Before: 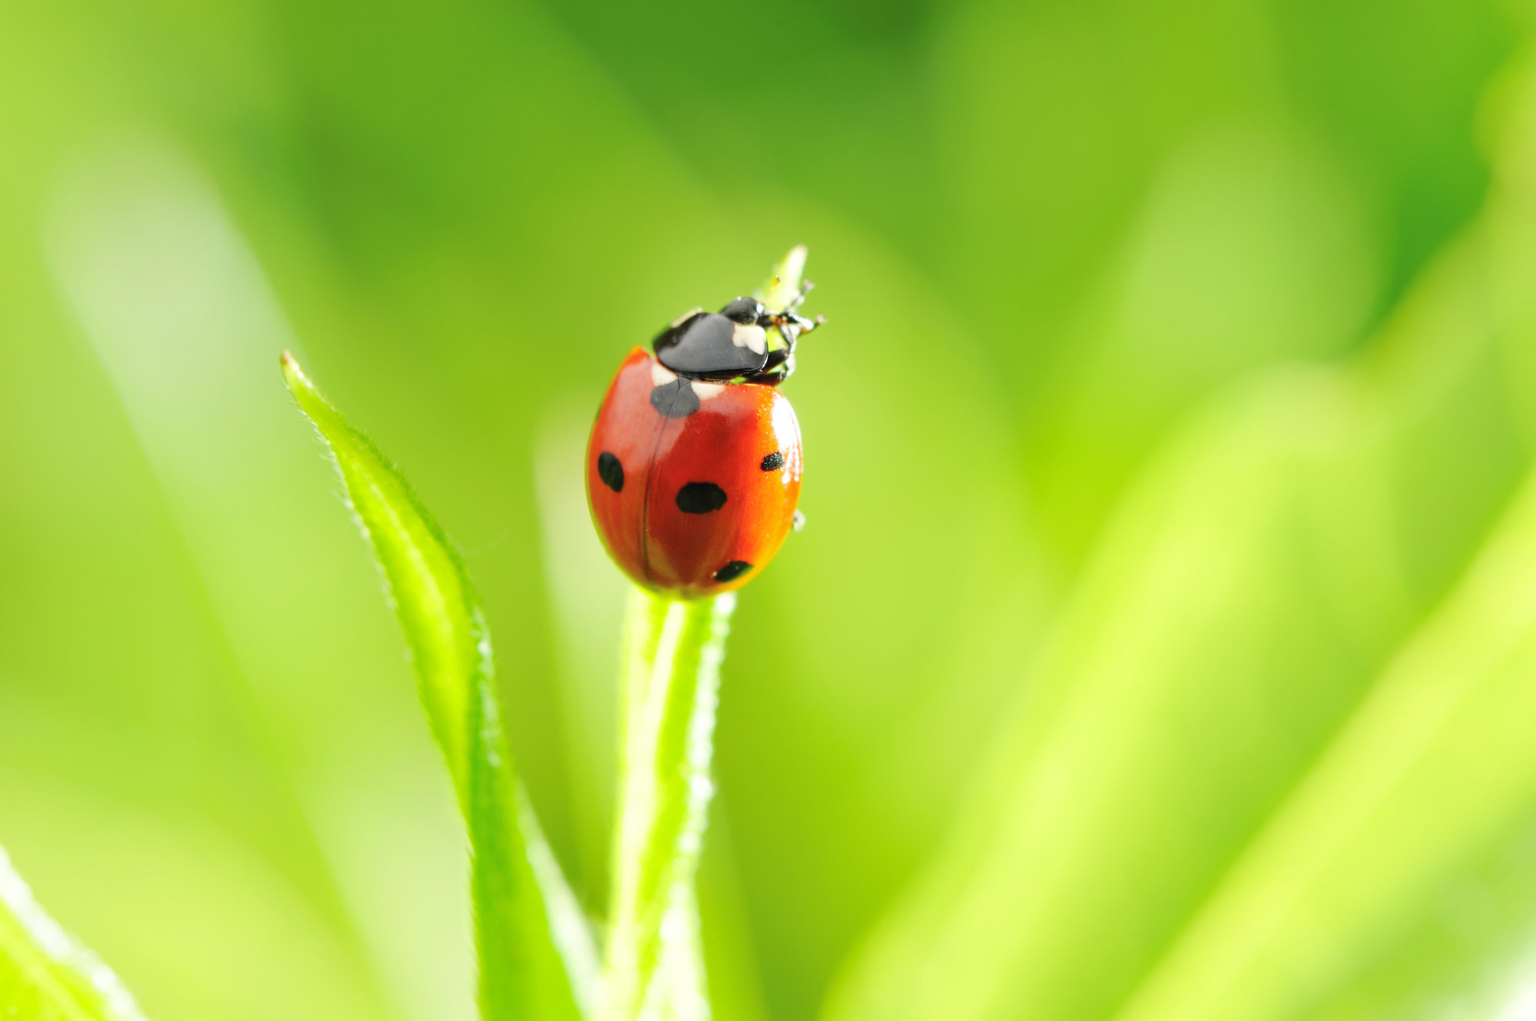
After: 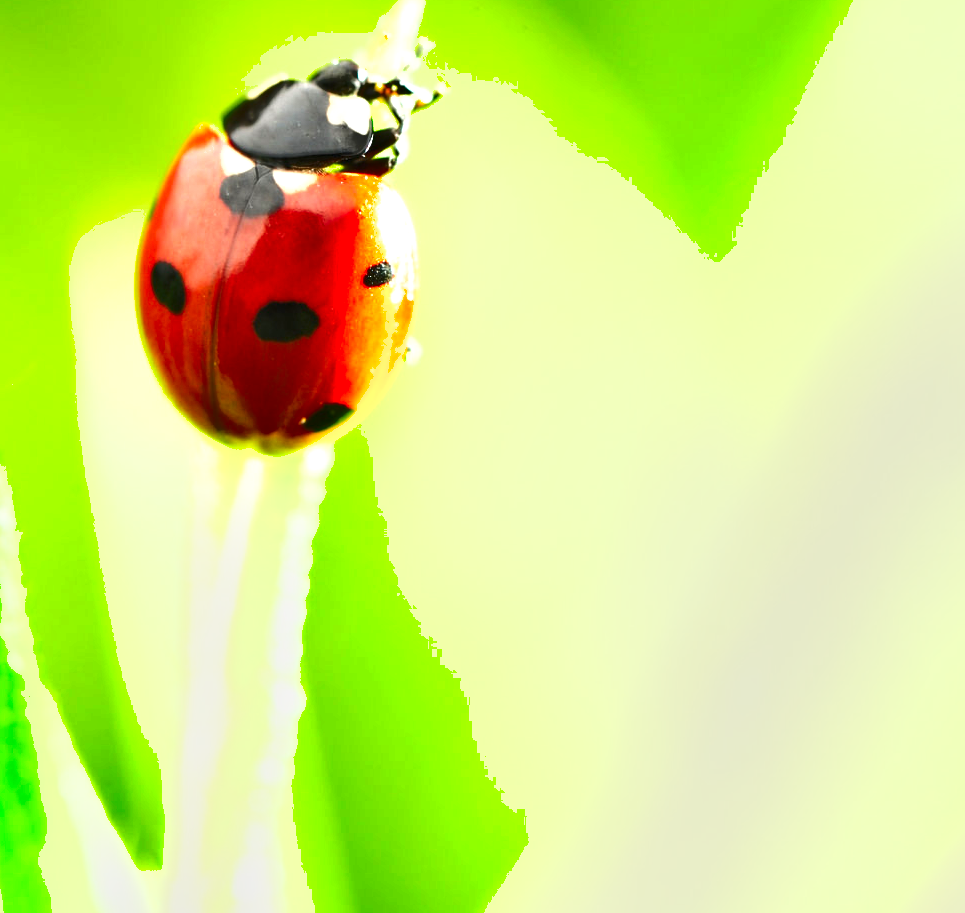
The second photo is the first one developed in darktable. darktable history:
exposure: black level correction 0.001, exposure 0.955 EV, compensate exposure bias true, compensate highlight preservation false
crop: left 31.379%, top 24.658%, right 20.326%, bottom 6.628%
shadows and highlights: soften with gaussian
white balance: emerald 1
